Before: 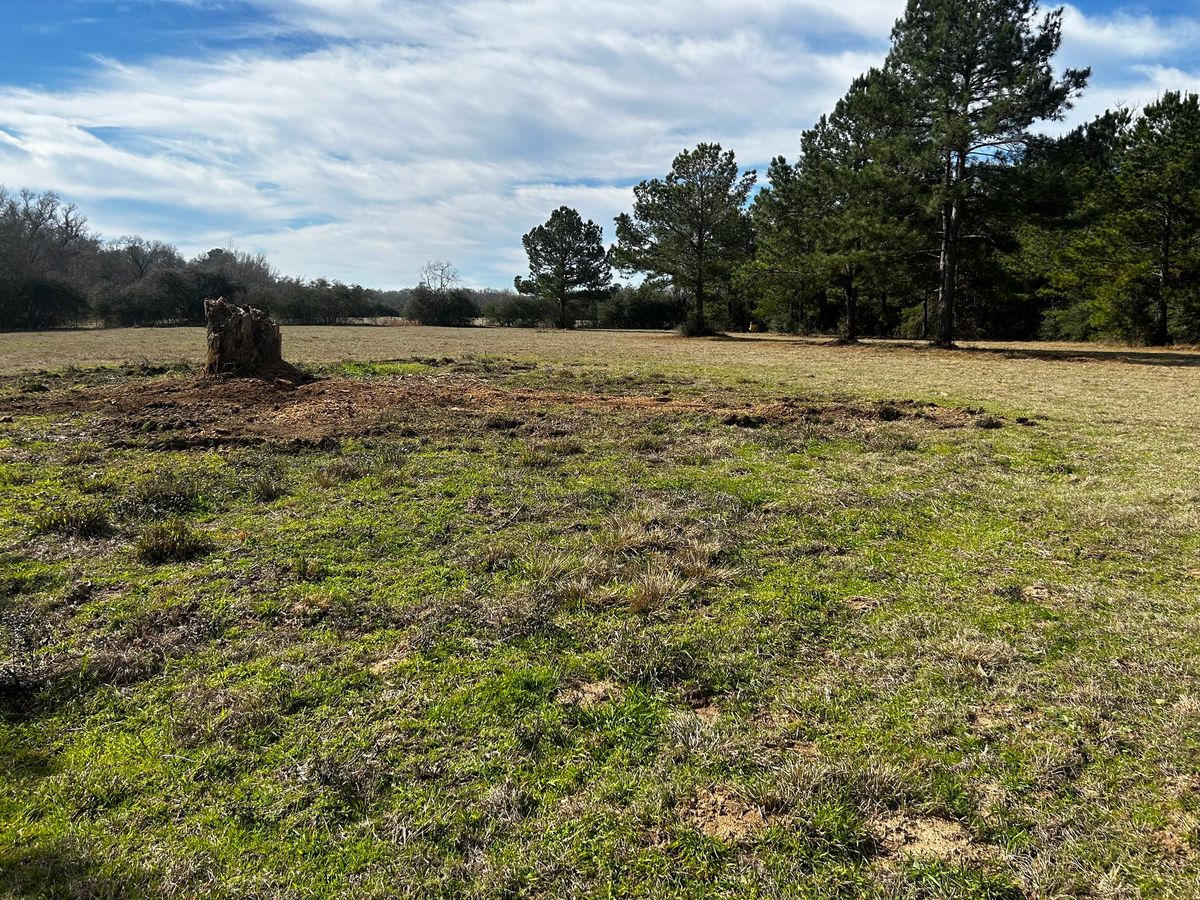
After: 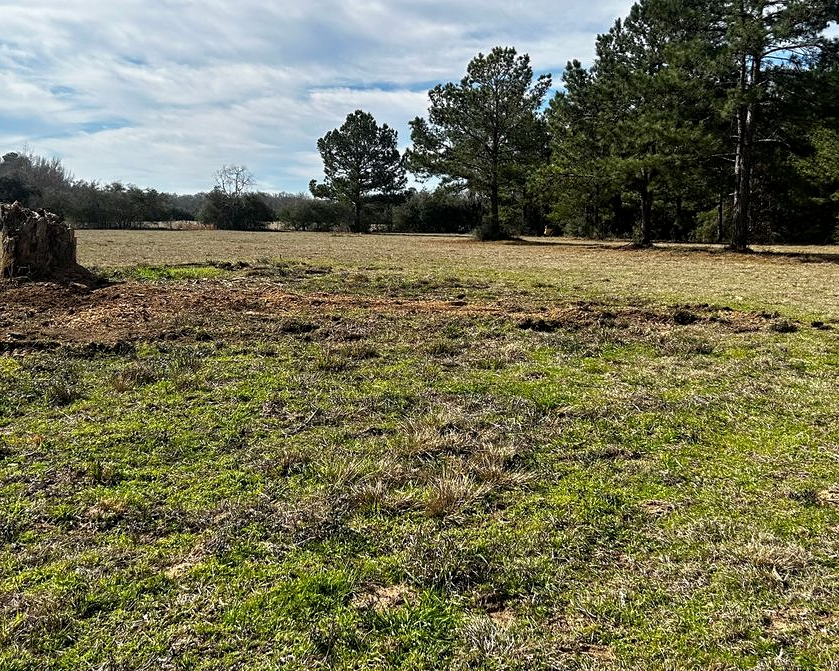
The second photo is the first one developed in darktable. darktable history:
contrast equalizer: y [[0.502, 0.505, 0.512, 0.529, 0.564, 0.588], [0.5 ×6], [0.502, 0.505, 0.512, 0.529, 0.564, 0.588], [0, 0.001, 0.001, 0.004, 0.008, 0.011], [0, 0.001, 0.001, 0.004, 0.008, 0.011]]
crop and rotate: left 17.163%, top 10.778%, right 12.88%, bottom 14.565%
